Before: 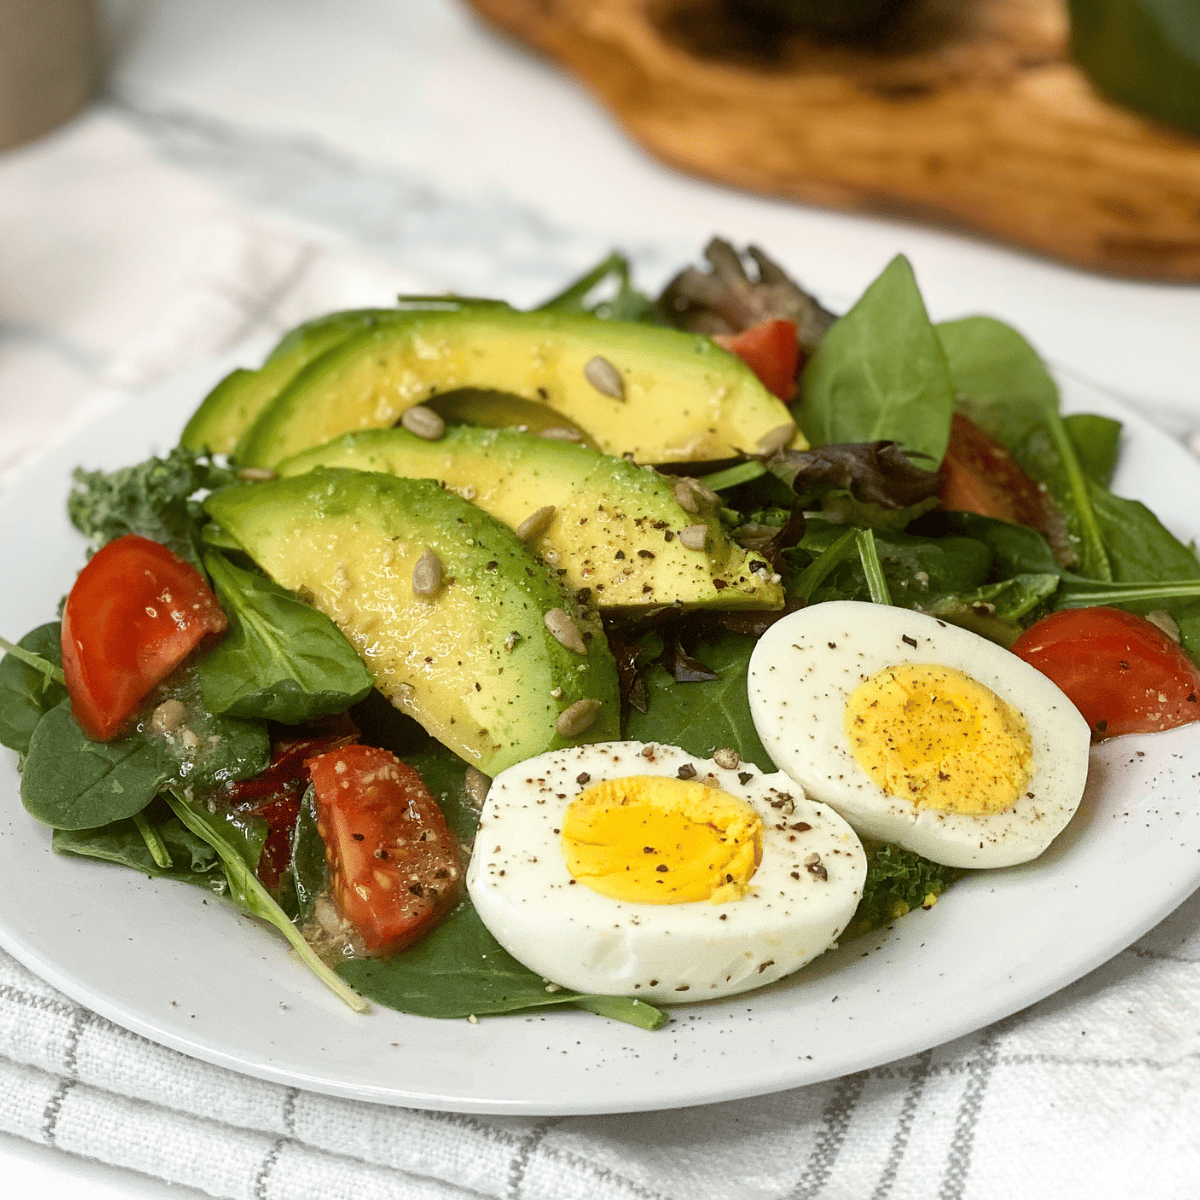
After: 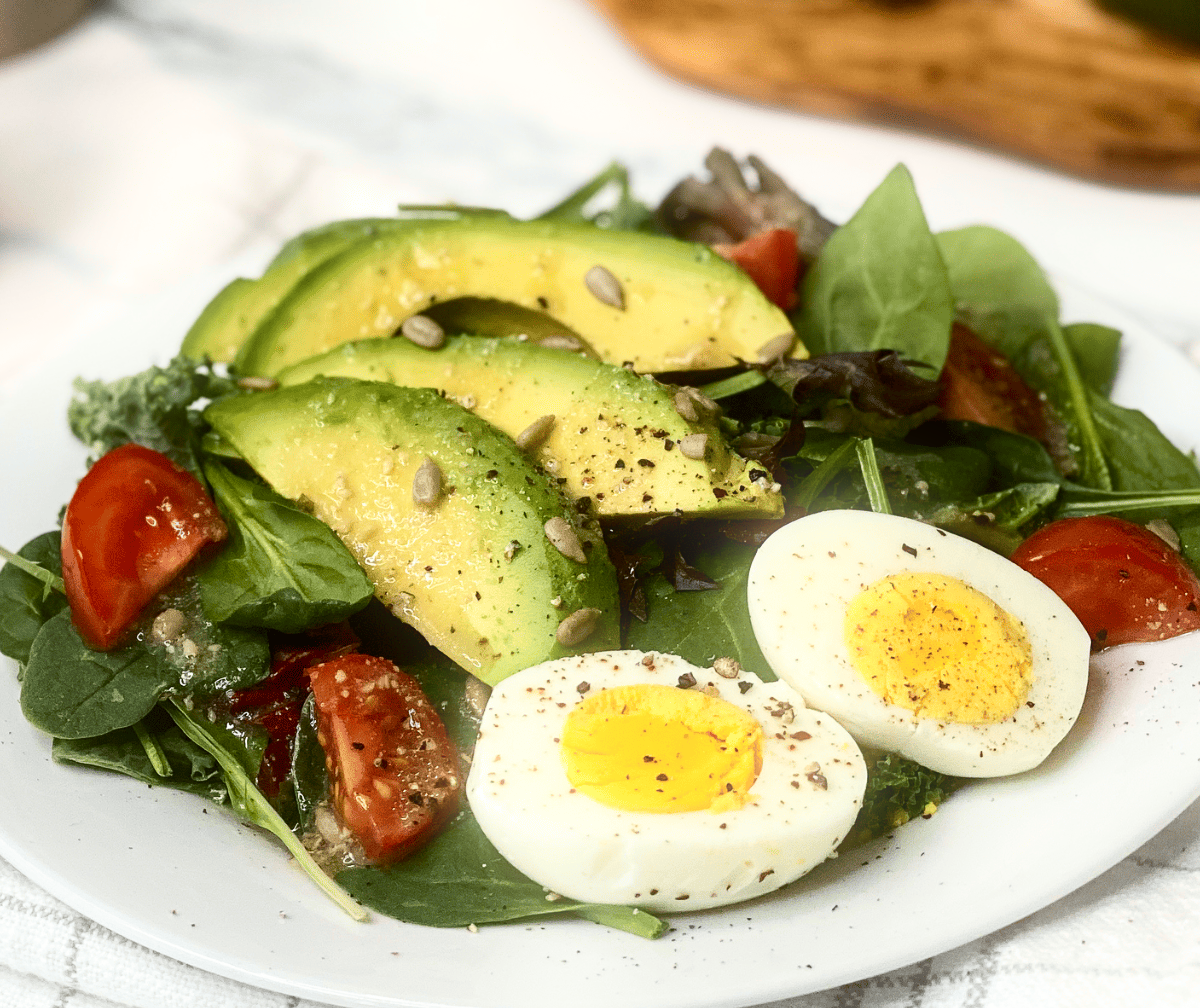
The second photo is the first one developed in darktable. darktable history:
contrast brightness saturation: contrast 0.22
bloom: size 9%, threshold 100%, strength 7%
crop: top 7.625%, bottom 8.027%
